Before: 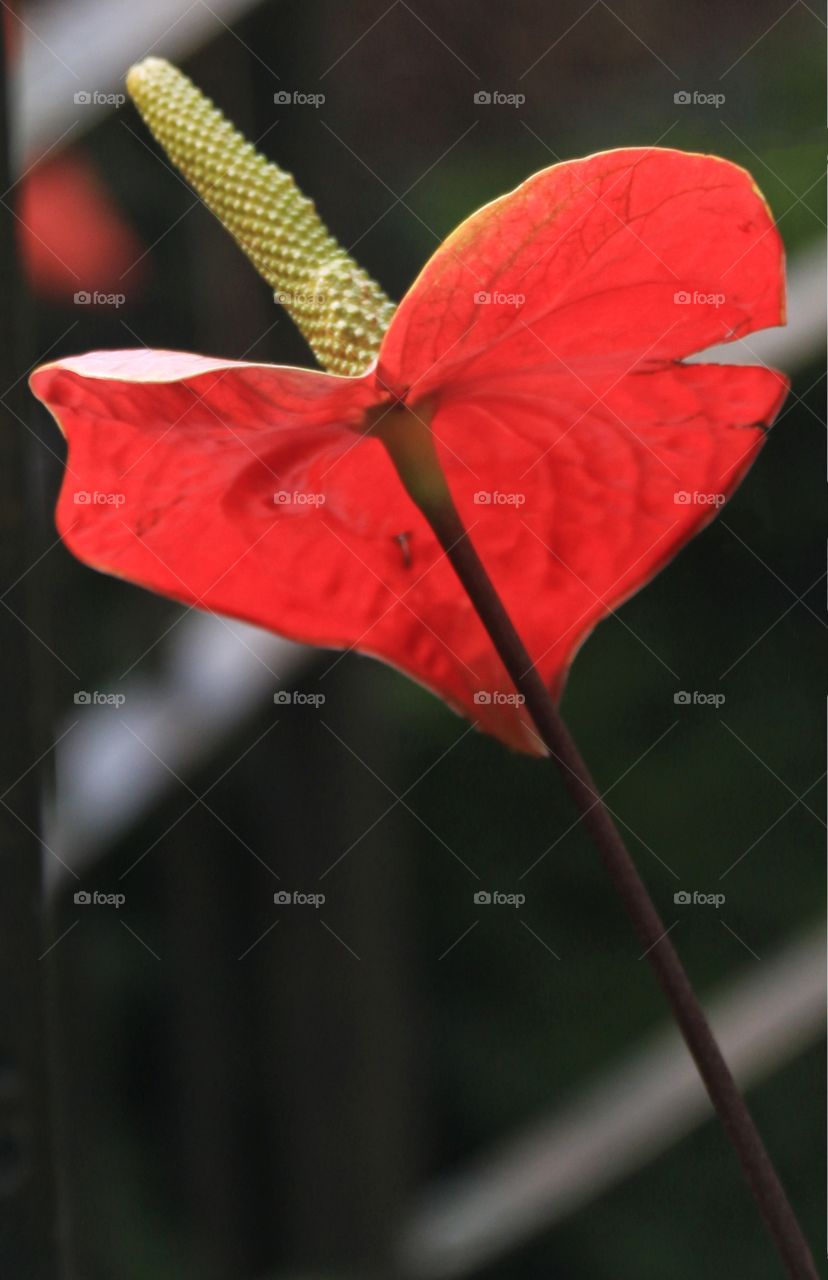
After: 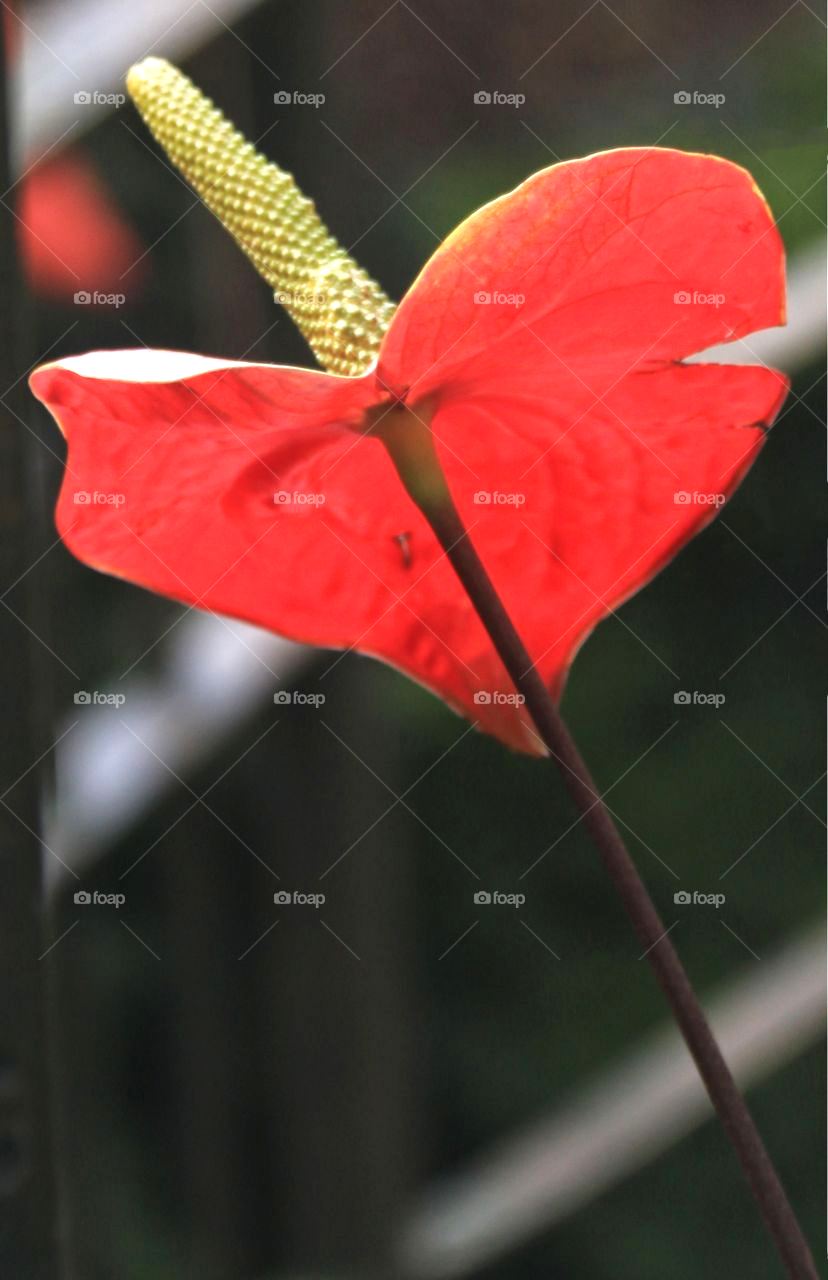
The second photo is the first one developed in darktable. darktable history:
exposure: black level correction 0, exposure 0.685 EV, compensate highlight preservation false
